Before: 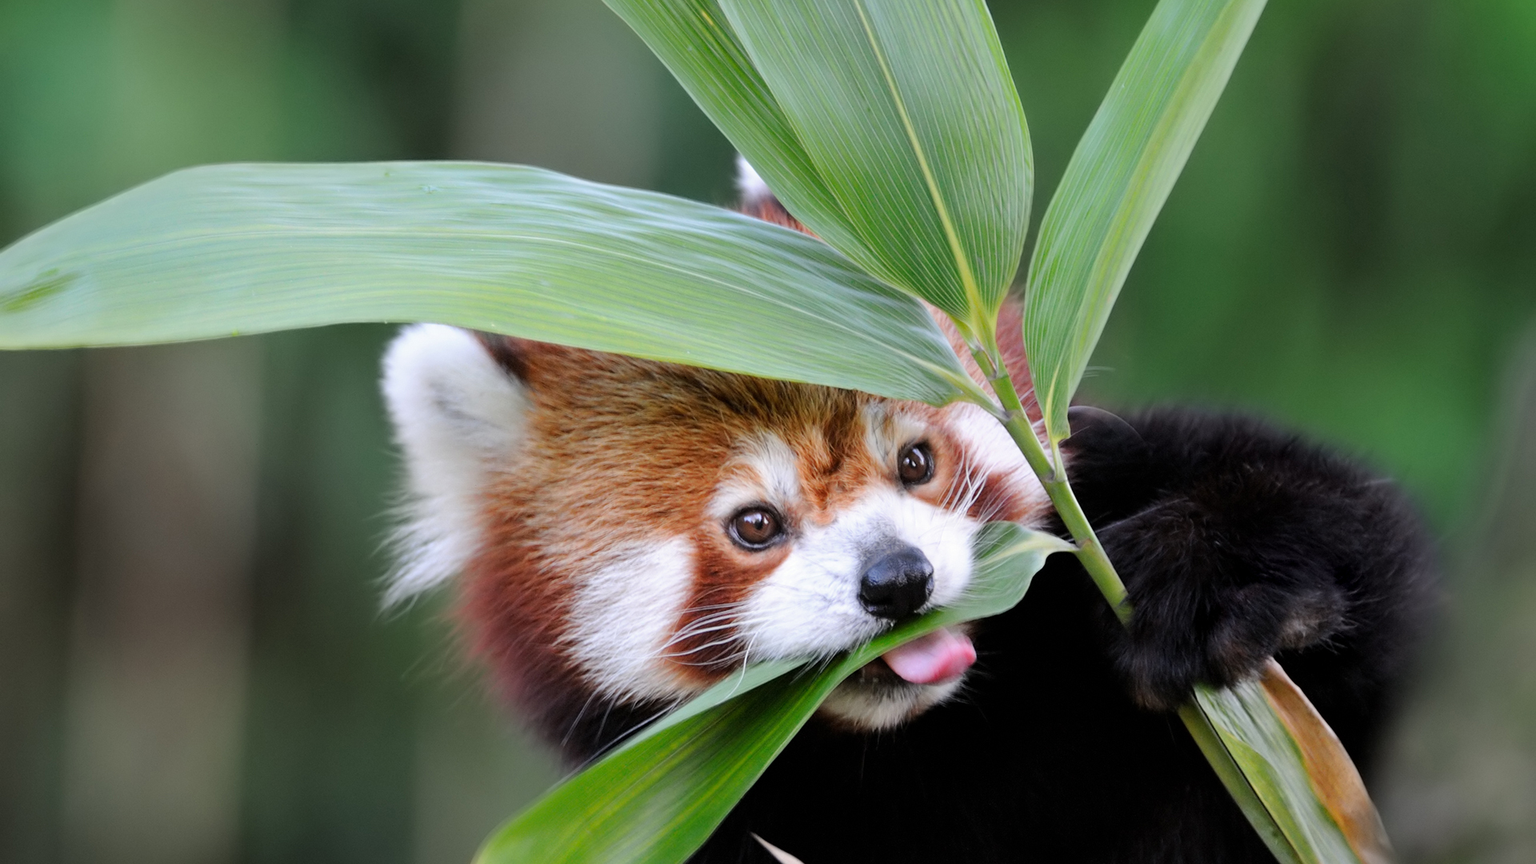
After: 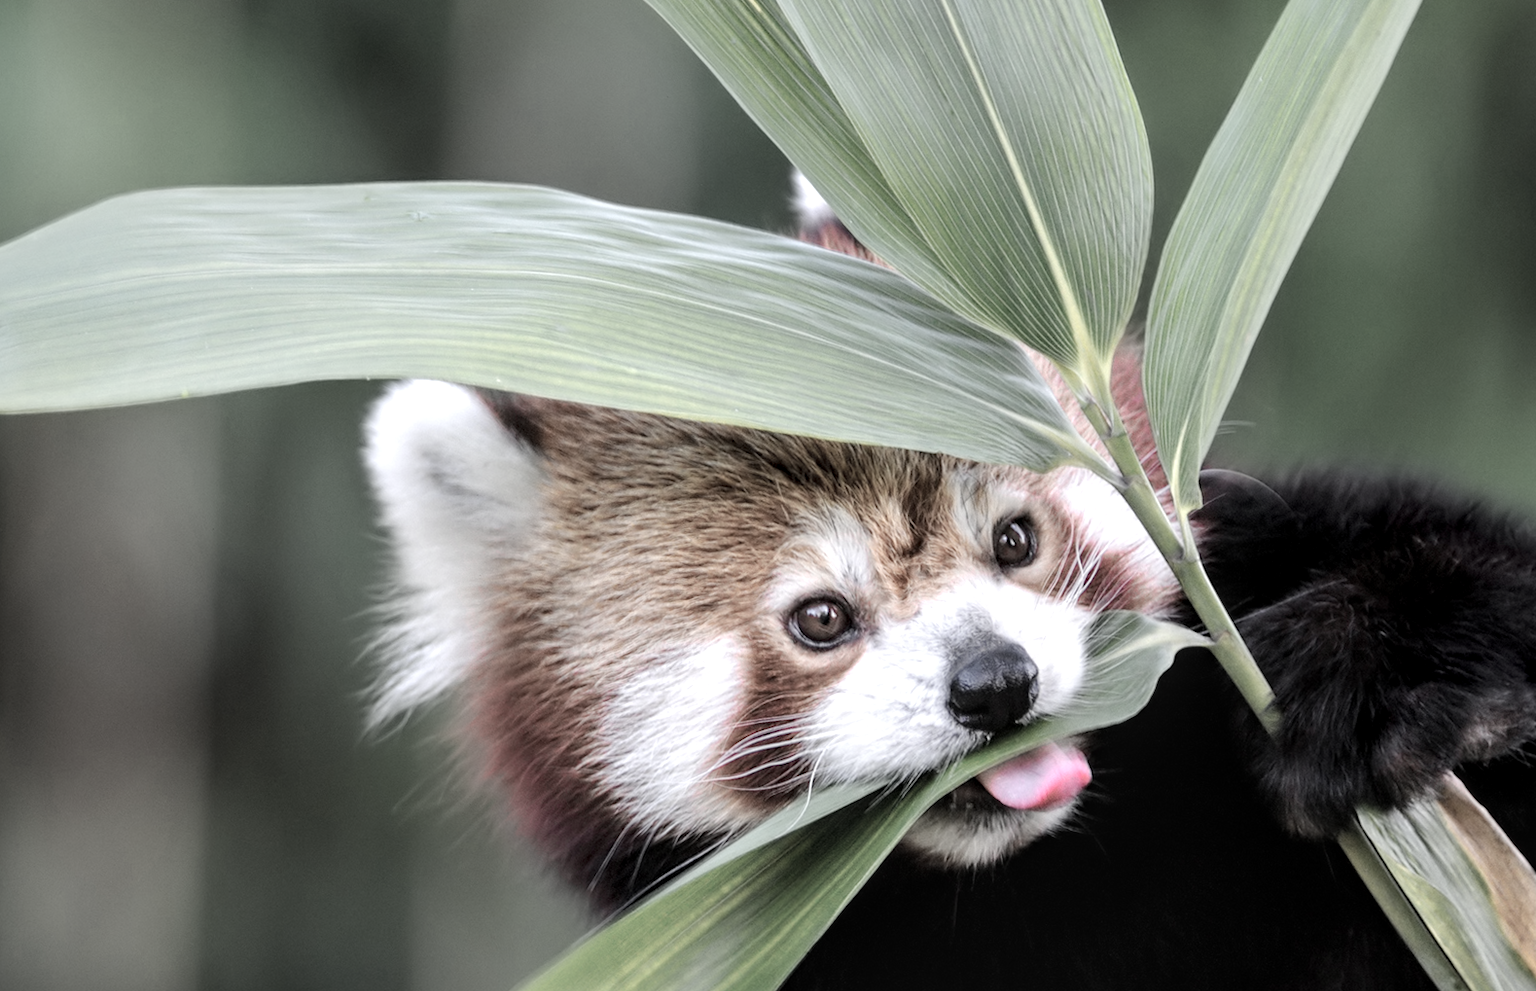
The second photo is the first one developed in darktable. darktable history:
crop and rotate: angle 0.763°, left 4.292%, top 0.768%, right 11.48%, bottom 2.602%
exposure: exposure 0.251 EV, compensate exposure bias true, compensate highlight preservation false
local contrast: detail 130%
color zones: curves: ch0 [(0, 0.6) (0.129, 0.585) (0.193, 0.596) (0.429, 0.5) (0.571, 0.5) (0.714, 0.5) (0.857, 0.5) (1, 0.6)]; ch1 [(0, 0.453) (0.112, 0.245) (0.213, 0.252) (0.429, 0.233) (0.571, 0.231) (0.683, 0.242) (0.857, 0.296) (1, 0.453)], mix 27.98%
